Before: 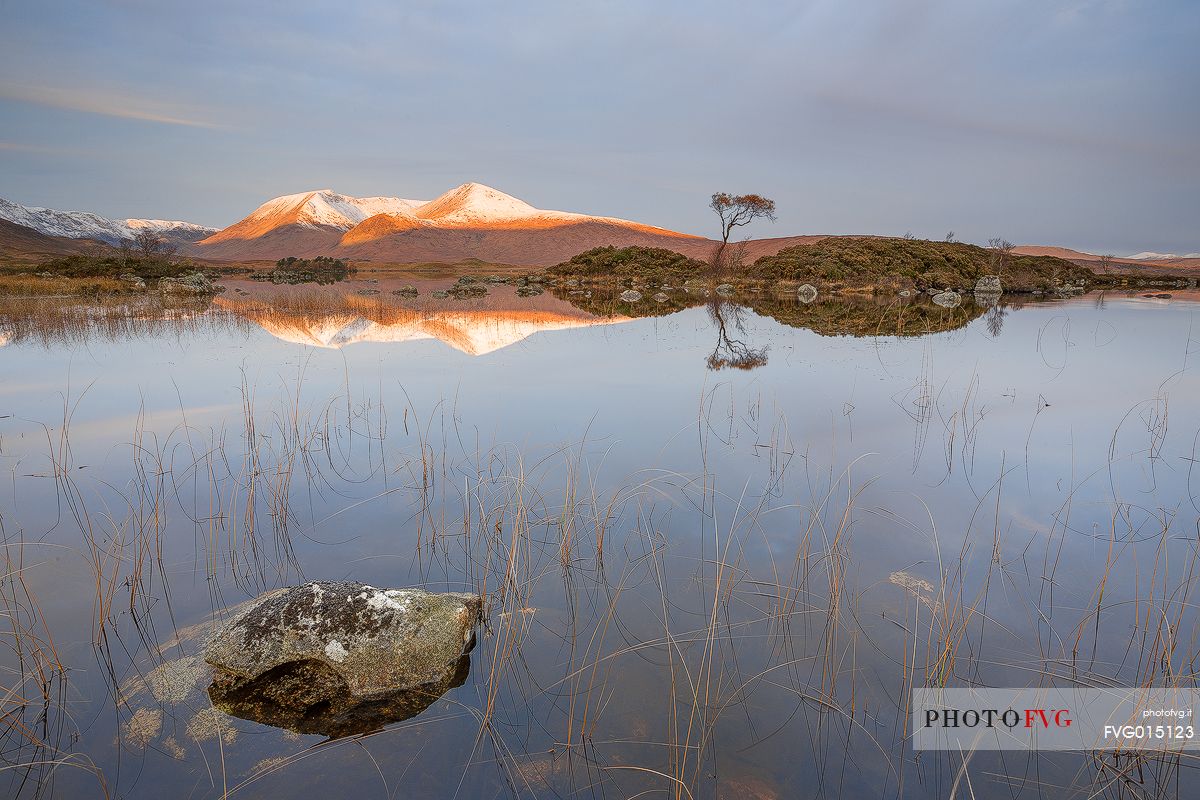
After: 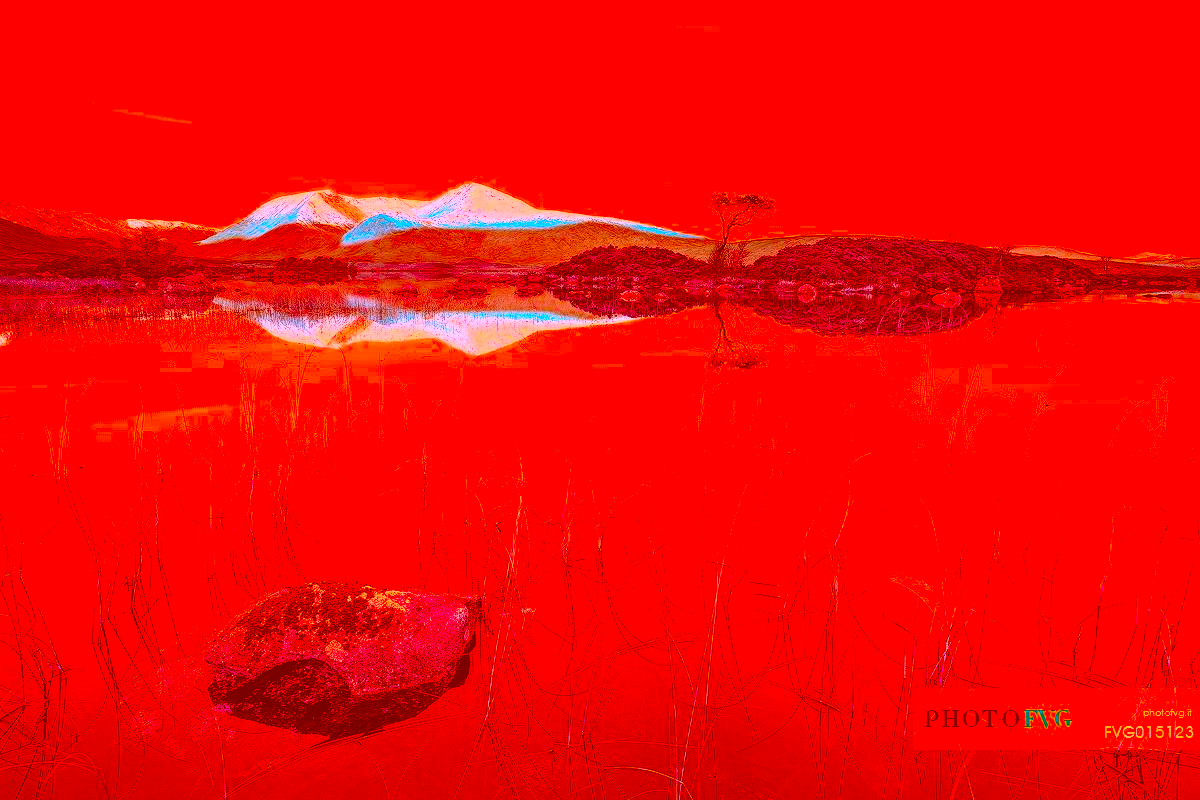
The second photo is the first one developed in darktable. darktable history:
tone equalizer: -8 EV -0.75 EV, -7 EV -0.7 EV, -6 EV -0.6 EV, -5 EV -0.4 EV, -3 EV 0.4 EV, -2 EV 0.6 EV, -1 EV 0.7 EV, +0 EV 0.75 EV, edges refinement/feathering 500, mask exposure compensation -1.57 EV, preserve details no
color correction: highlights a* -39.68, highlights b* -40, shadows a* -40, shadows b* -40, saturation -3
